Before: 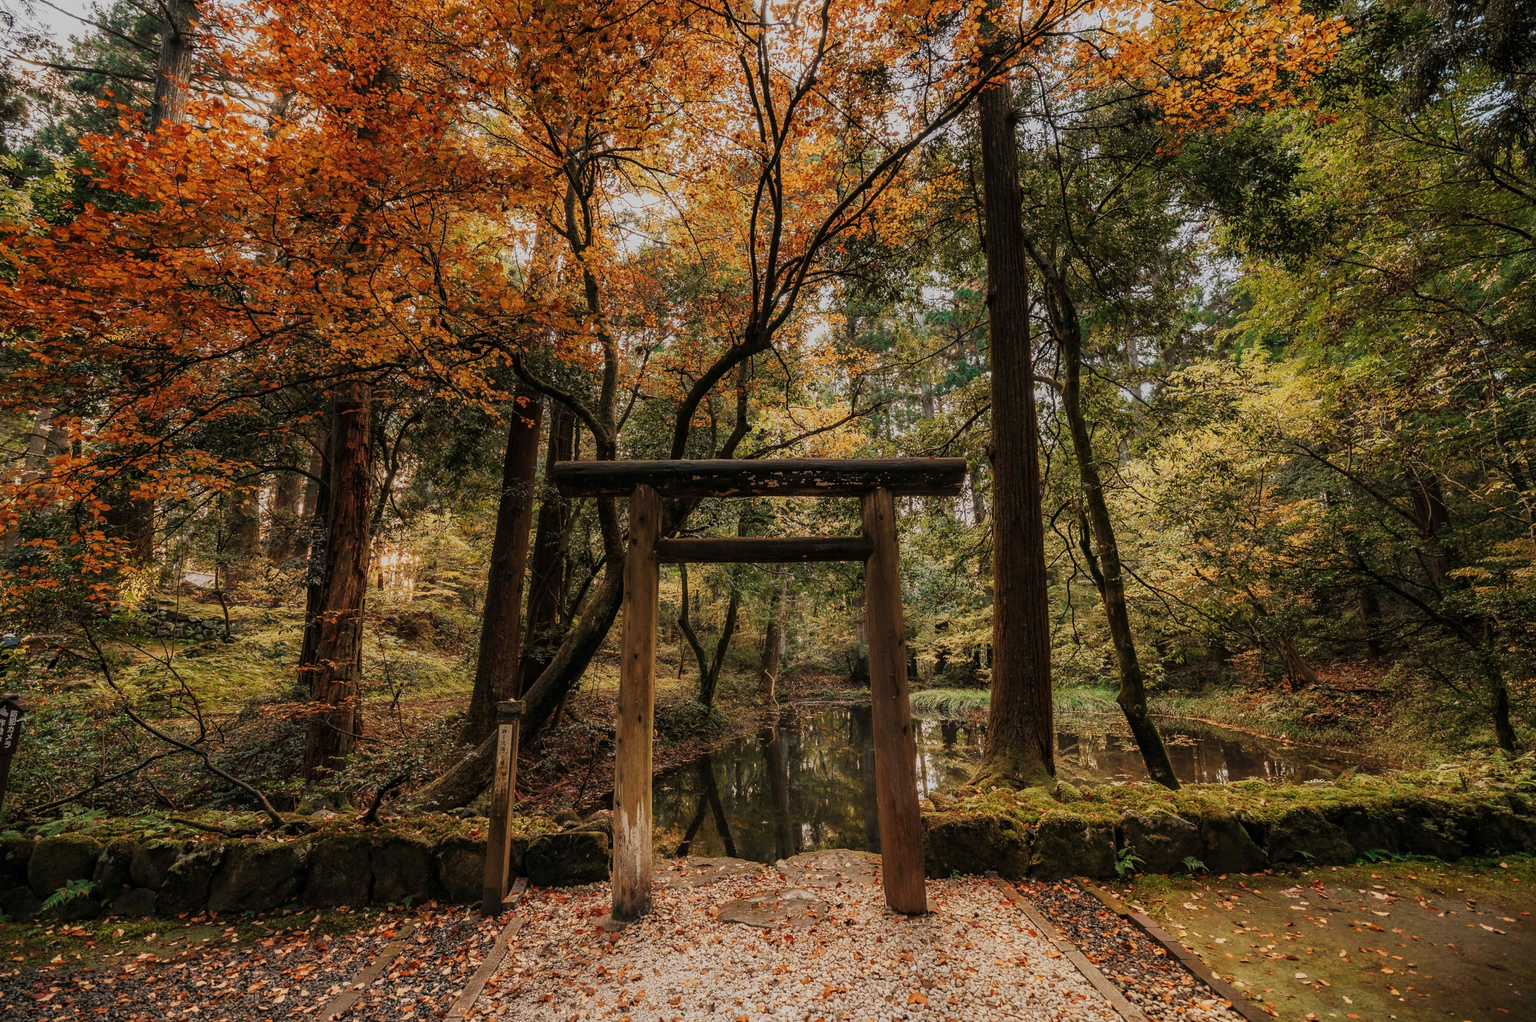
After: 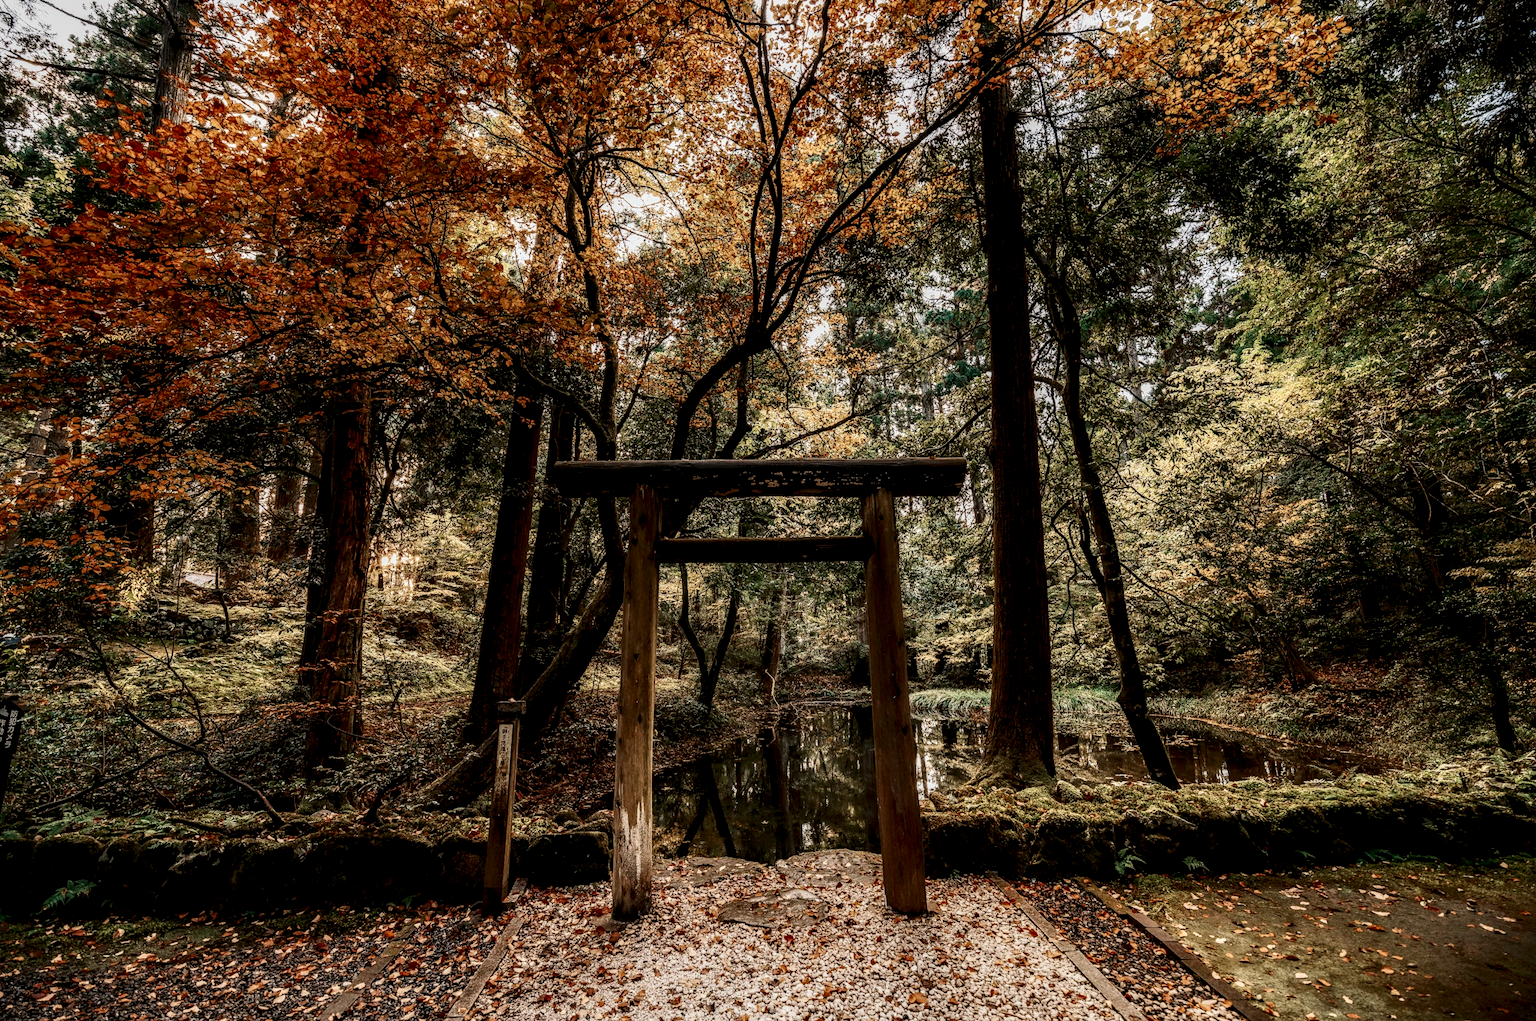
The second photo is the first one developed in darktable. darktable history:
contrast brightness saturation: contrast 0.294
color zones: curves: ch0 [(0, 0.5) (0.125, 0.4) (0.25, 0.5) (0.375, 0.4) (0.5, 0.4) (0.625, 0.35) (0.75, 0.35) (0.875, 0.5)]; ch1 [(0, 0.35) (0.125, 0.45) (0.25, 0.35) (0.375, 0.35) (0.5, 0.35) (0.625, 0.35) (0.75, 0.45) (0.875, 0.35)]; ch2 [(0, 0.6) (0.125, 0.5) (0.25, 0.5) (0.375, 0.6) (0.5, 0.6) (0.625, 0.5) (0.75, 0.5) (0.875, 0.5)]
local contrast: highlights 27%, detail 150%
exposure: black level correction 0.004, exposure 0.015 EV, compensate highlight preservation false
